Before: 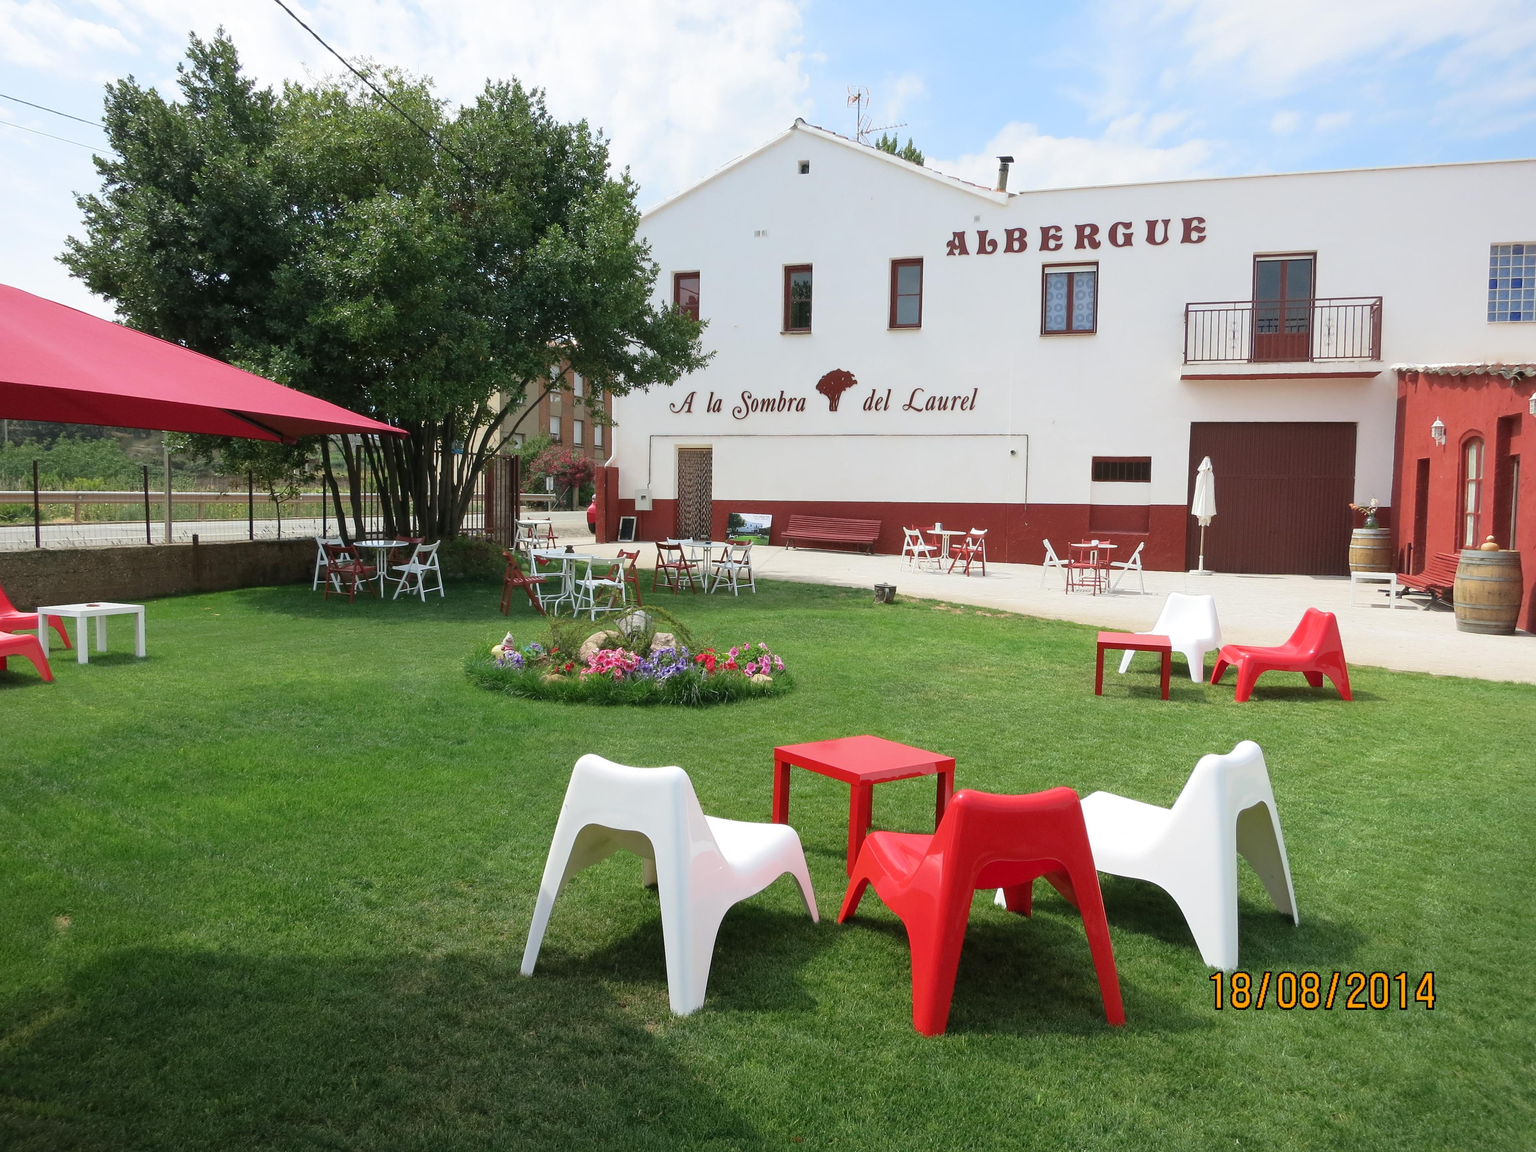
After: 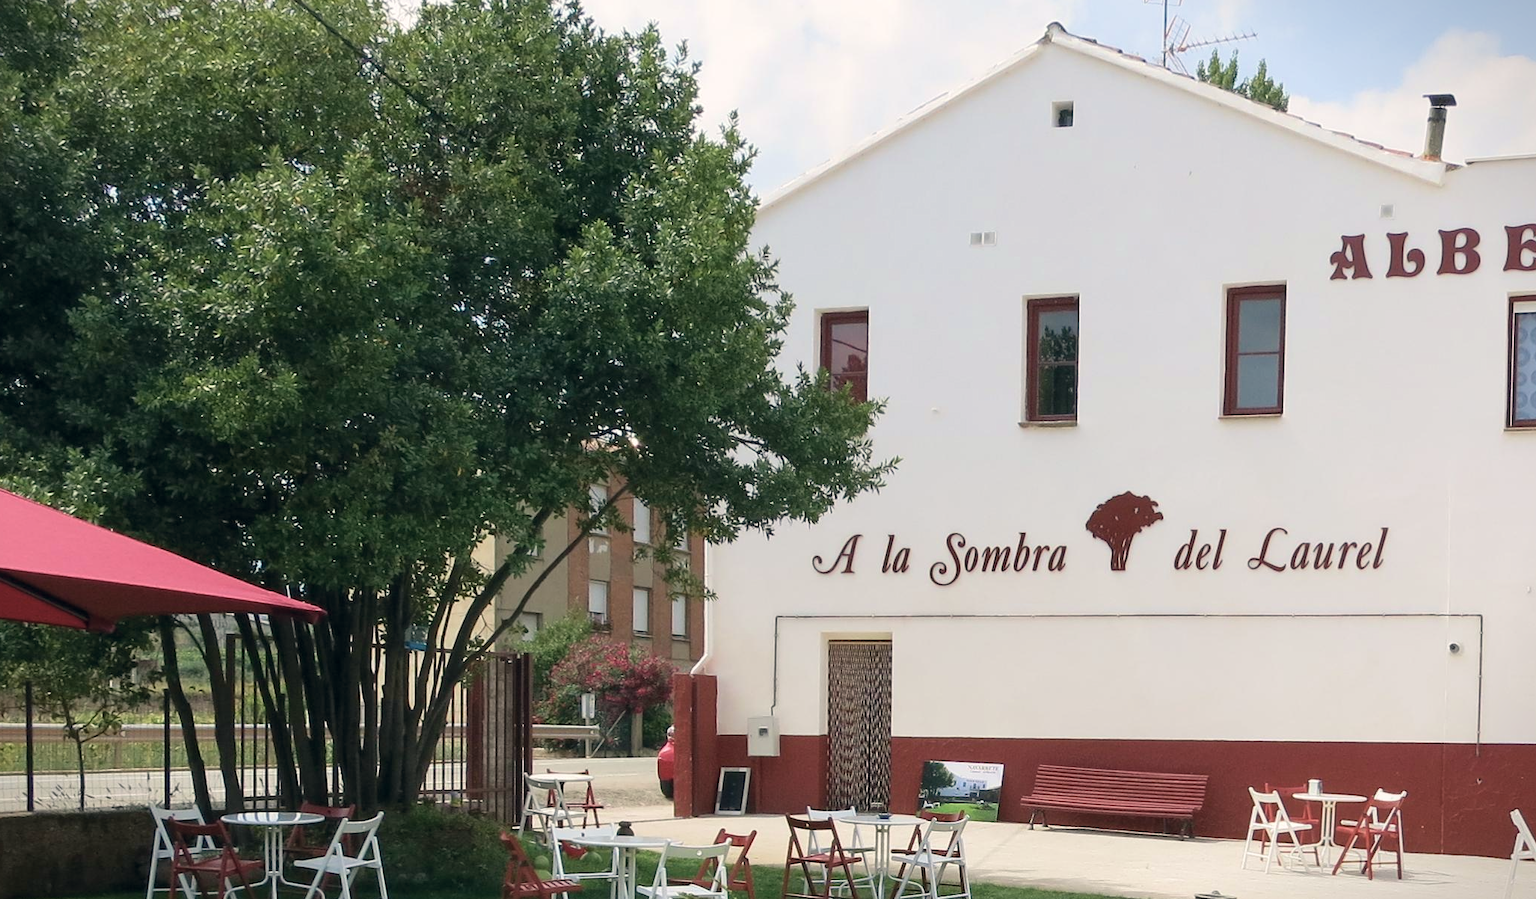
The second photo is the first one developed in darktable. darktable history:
crop: left 15.331%, top 9.219%, right 31.174%, bottom 48.997%
velvia: on, module defaults
levels: levels [0.018, 0.493, 1]
color correction: highlights a* 2.8, highlights b* 5, shadows a* -1.87, shadows b* -4.89, saturation 0.782
vignetting: fall-off start 99.75%, saturation -0.033, width/height ratio 1.32
